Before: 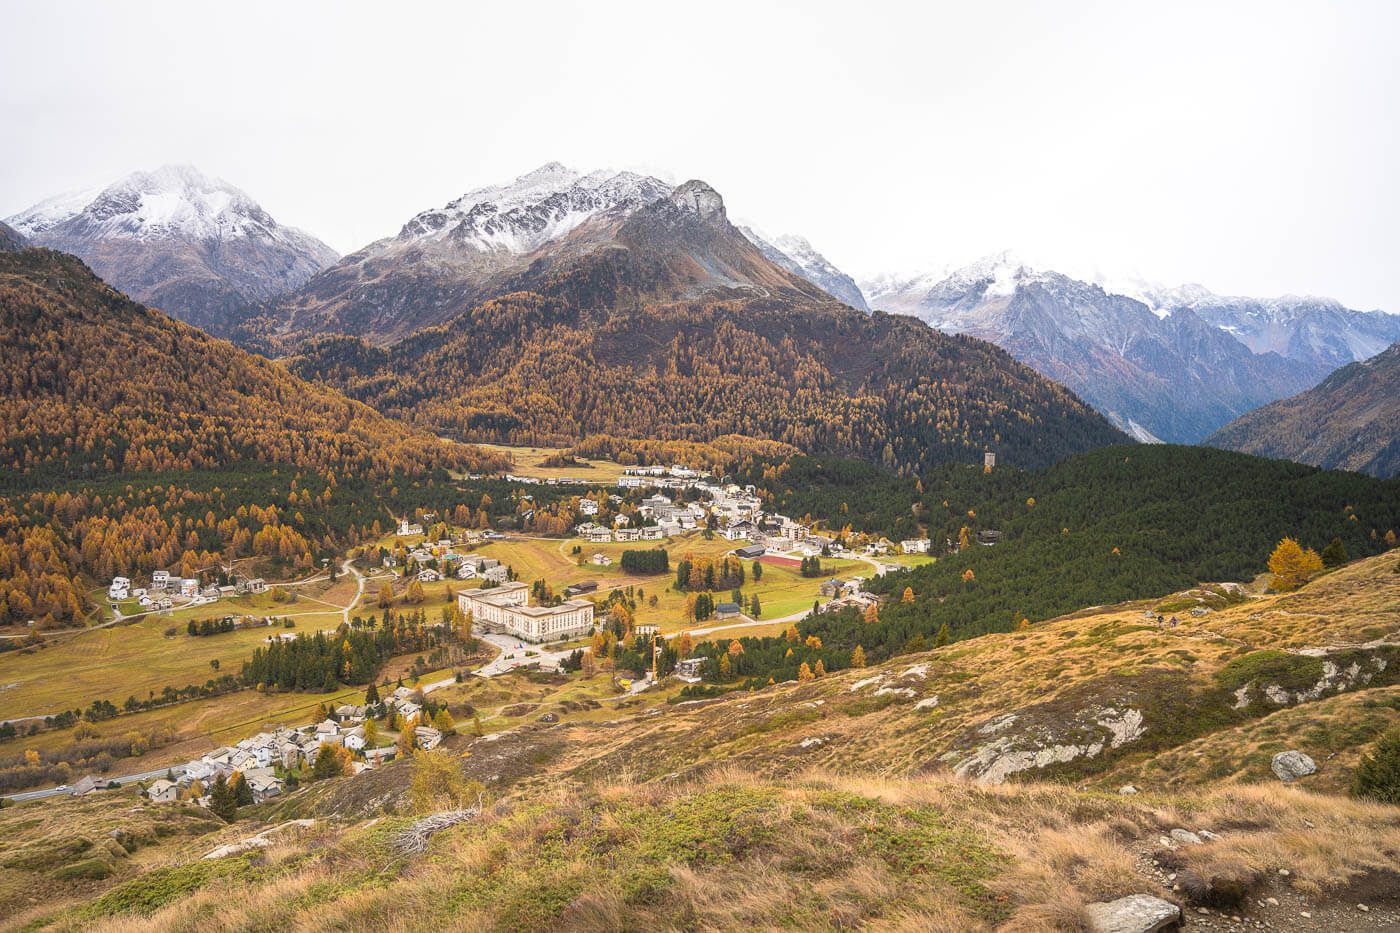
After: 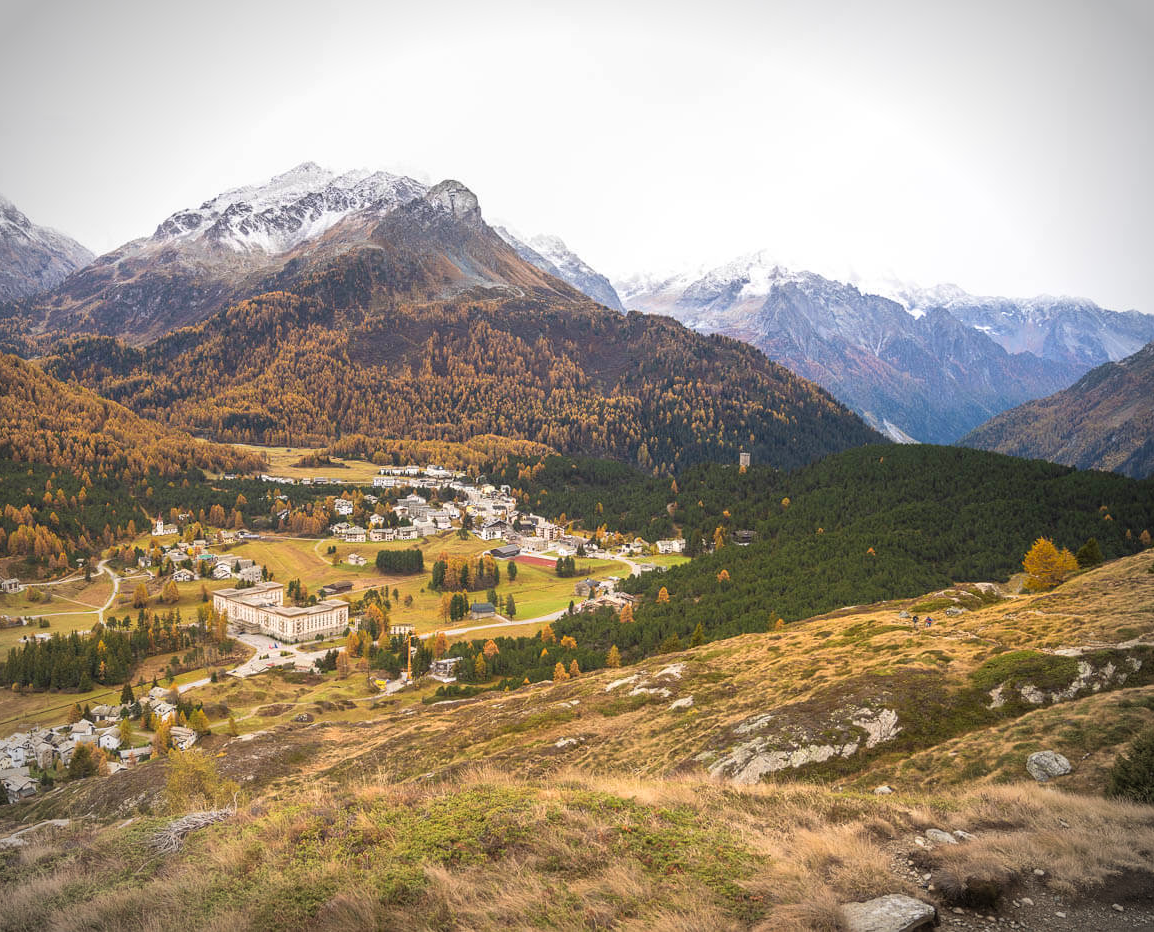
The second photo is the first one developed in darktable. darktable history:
crop: left 17.571%, bottom 0.023%
vignetting: fall-off start 89.38%, fall-off radius 44.12%, width/height ratio 1.166
velvia: strength 14.9%
